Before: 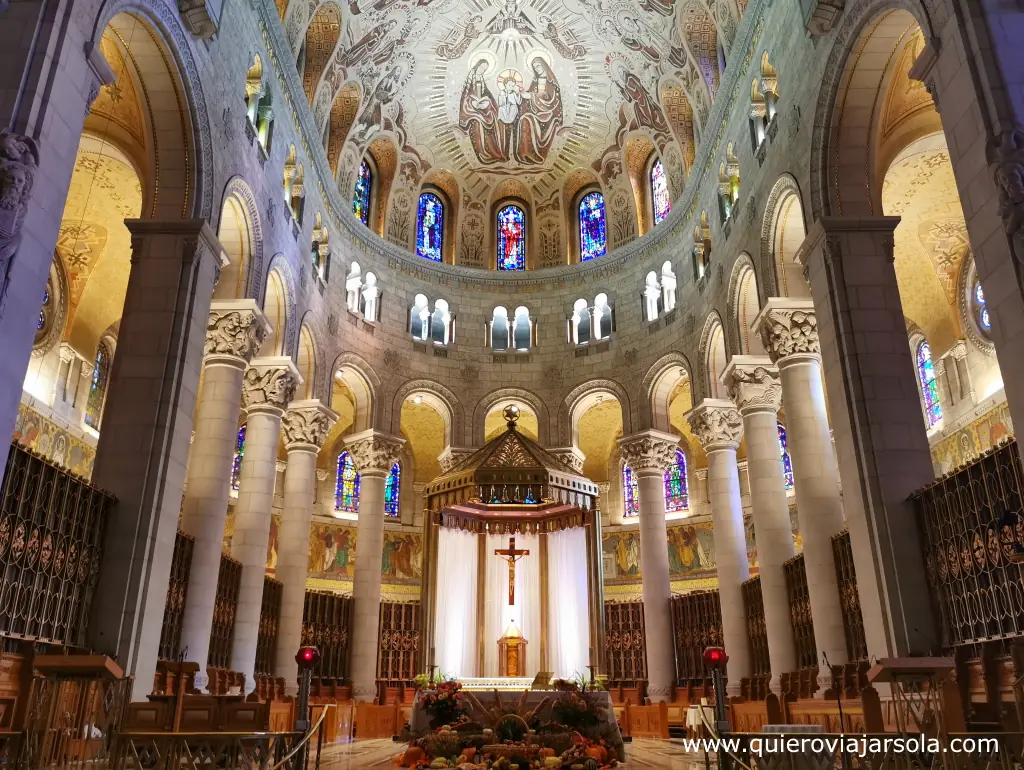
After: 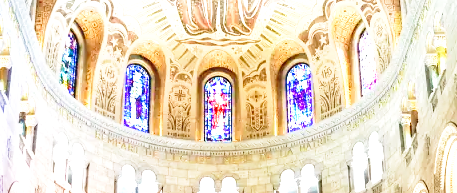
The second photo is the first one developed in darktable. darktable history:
base curve: curves: ch0 [(0, 0) (0.028, 0.03) (0.121, 0.232) (0.46, 0.748) (0.859, 0.968) (1, 1)], preserve colors none
exposure: black level correction 0, exposure 1.5 EV, compensate highlight preservation false
crop: left 28.64%, top 16.832%, right 26.637%, bottom 58.055%
velvia: on, module defaults
